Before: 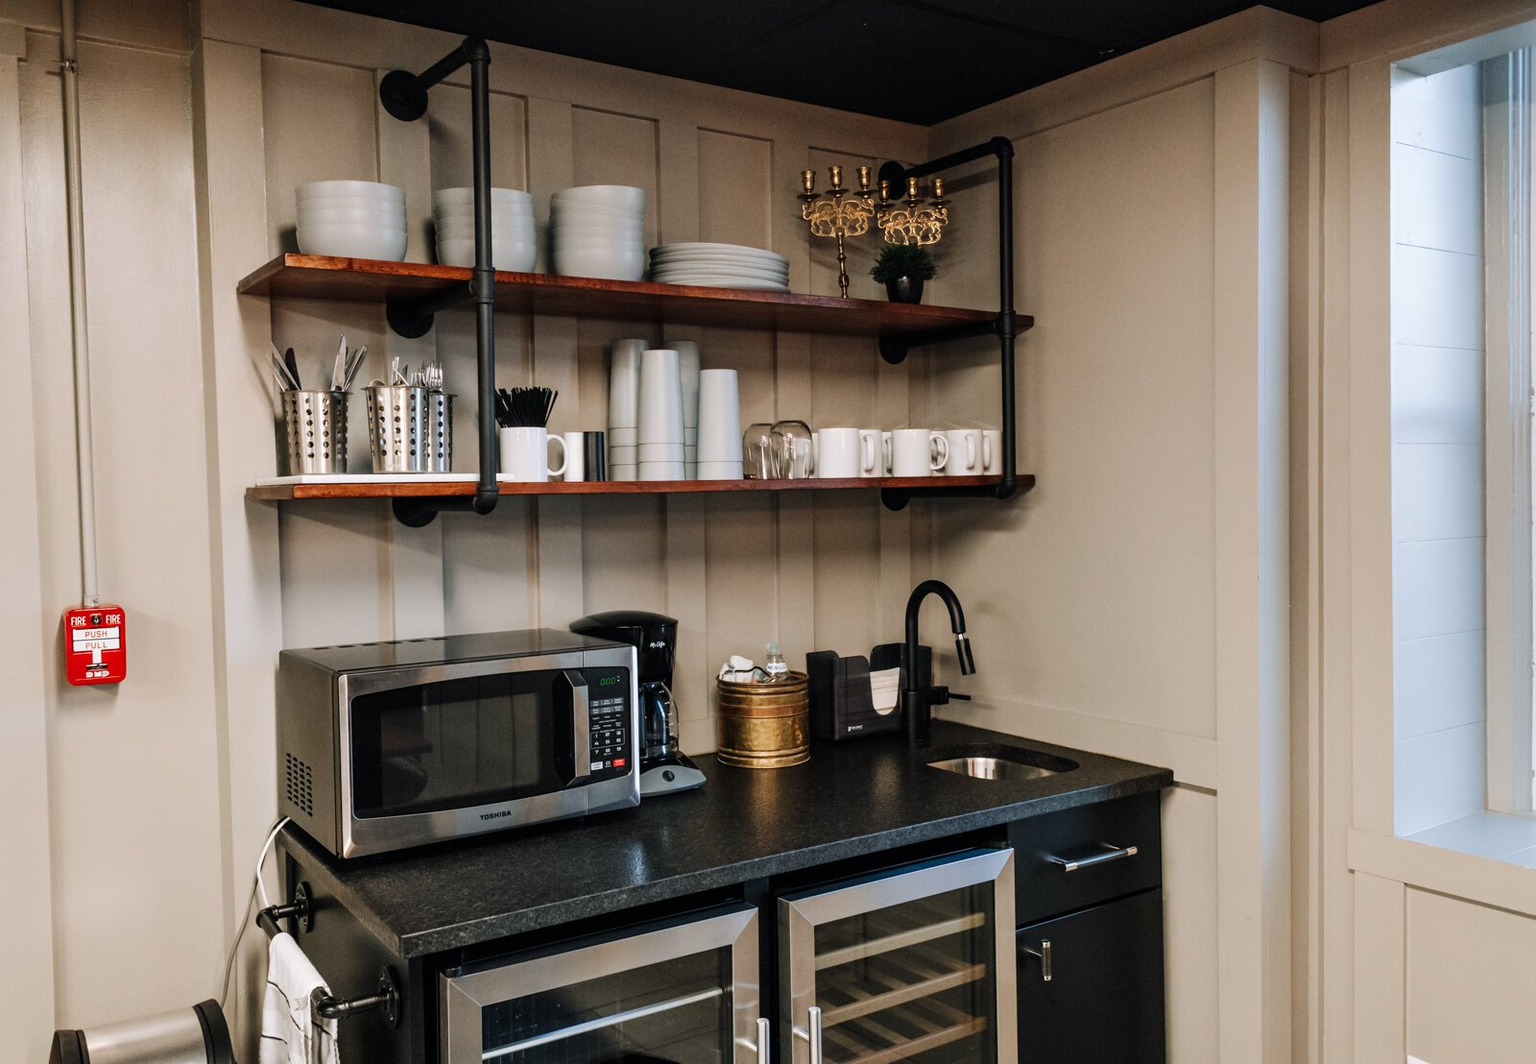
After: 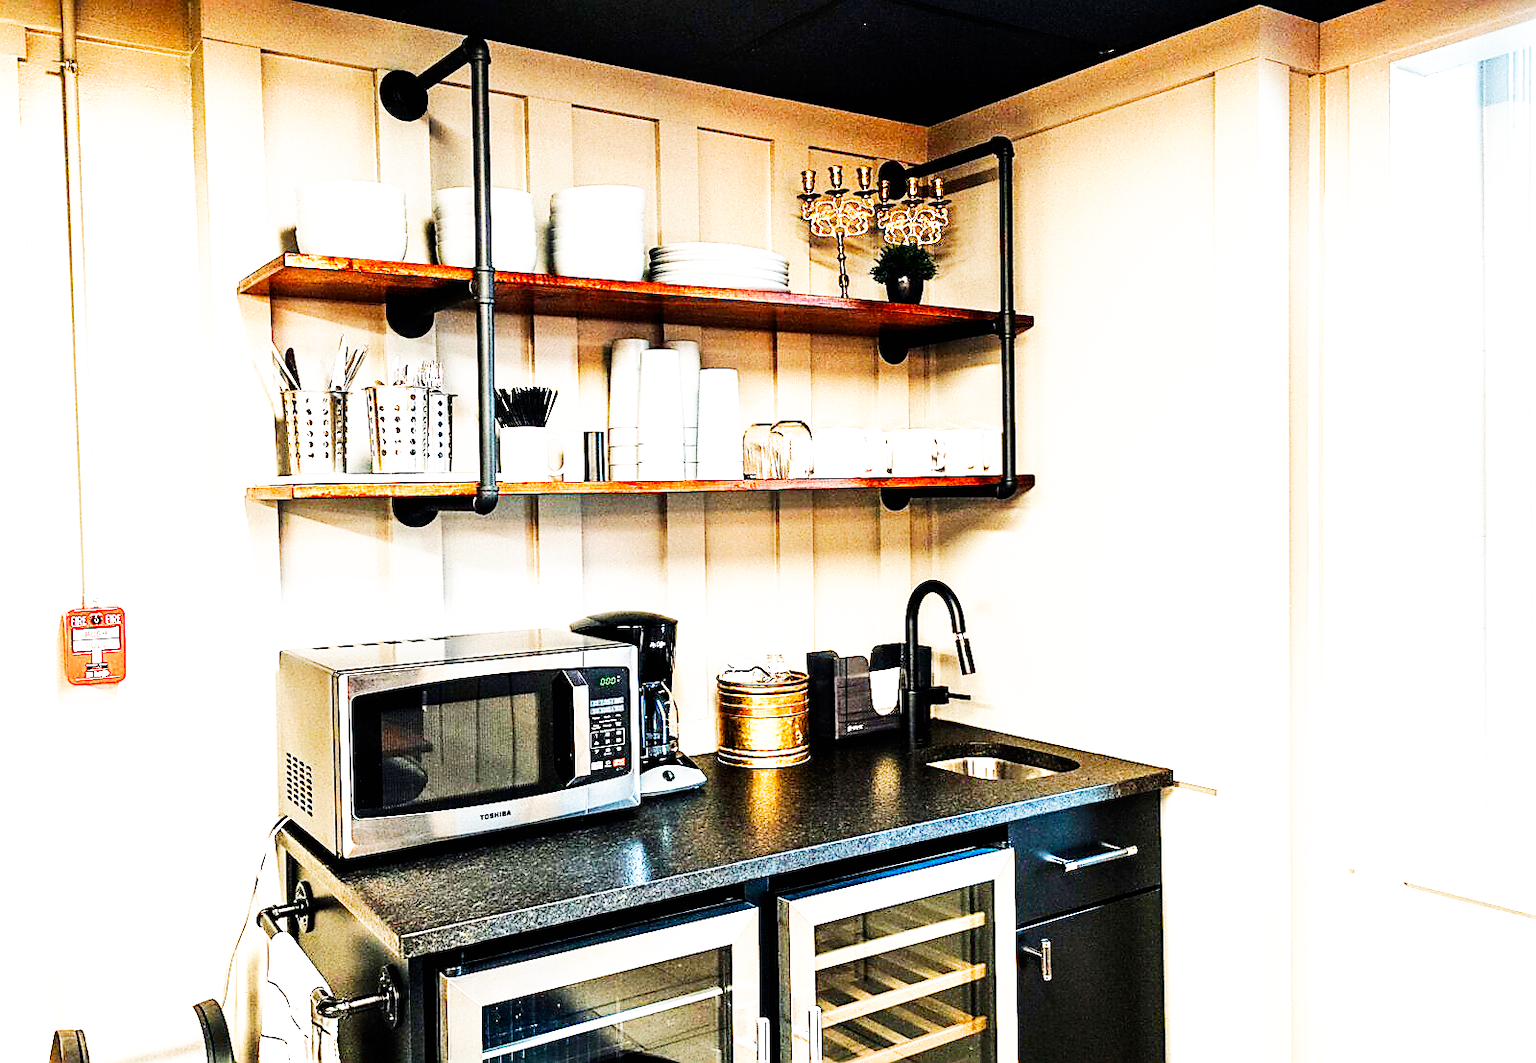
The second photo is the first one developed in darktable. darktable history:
exposure: black level correction 0, exposure 1.197 EV, compensate highlight preservation false
sharpen: radius 1.359, amount 1.235, threshold 0.728
base curve: curves: ch0 [(0, 0) (0.007, 0.004) (0.027, 0.03) (0.046, 0.07) (0.207, 0.54) (0.442, 0.872) (0.673, 0.972) (1, 1)], preserve colors none
tone equalizer: -8 EV -0.405 EV, -7 EV -0.364 EV, -6 EV -0.346 EV, -5 EV -0.24 EV, -3 EV 0.245 EV, -2 EV 0.308 EV, -1 EV 0.411 EV, +0 EV 0.445 EV, mask exposure compensation -0.512 EV
color balance rgb: global offset › luminance -0.482%, perceptual saturation grading › global saturation -0.107%, perceptual saturation grading › highlights -17.798%, perceptual saturation grading › mid-tones 32.759%, perceptual saturation grading › shadows 50.394%, perceptual brilliance grading › mid-tones 9.931%, perceptual brilliance grading › shadows 15.804%
